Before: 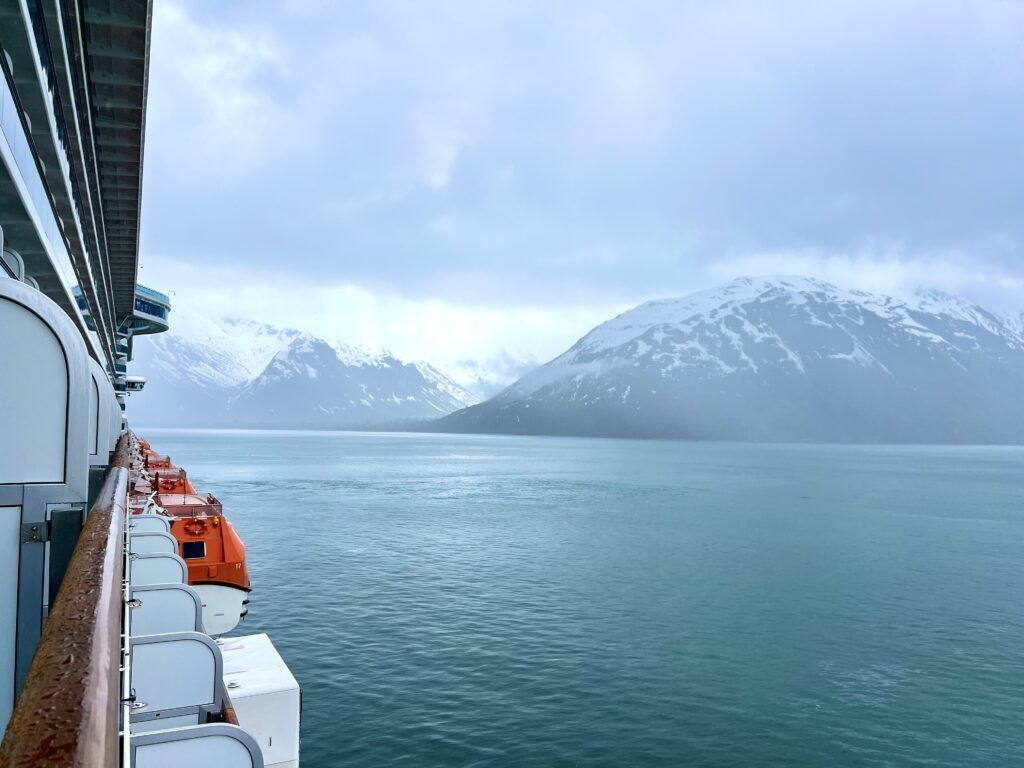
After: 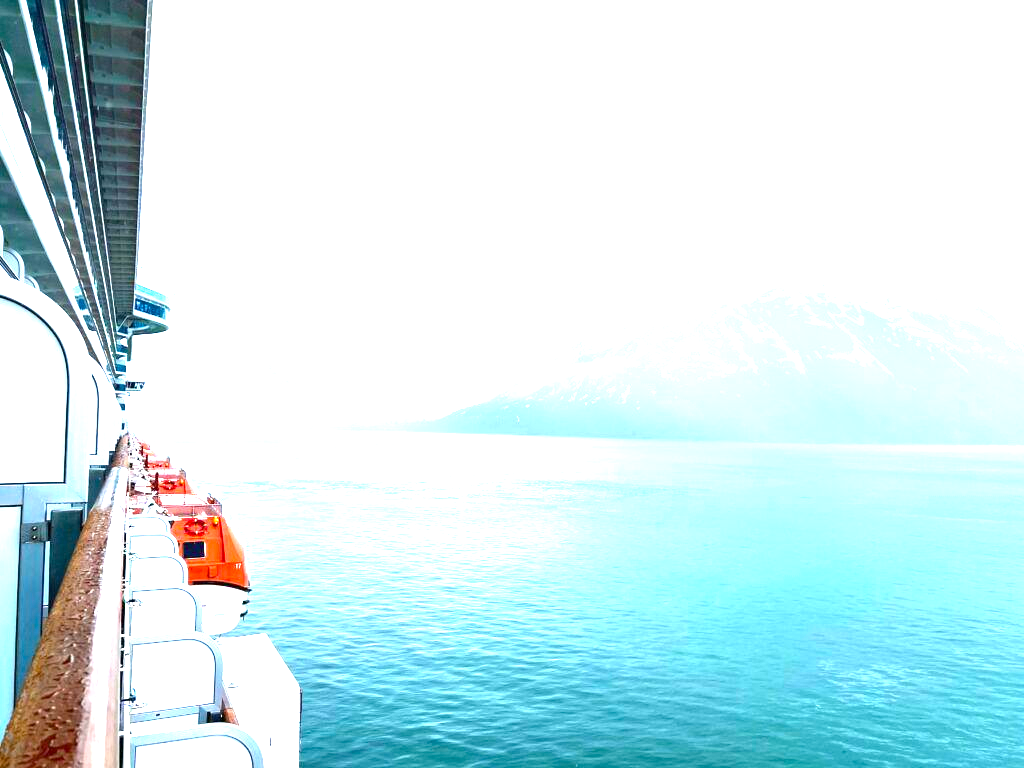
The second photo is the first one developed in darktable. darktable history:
exposure: exposure 2.055 EV, compensate highlight preservation false
tone equalizer: mask exposure compensation -0.51 EV
